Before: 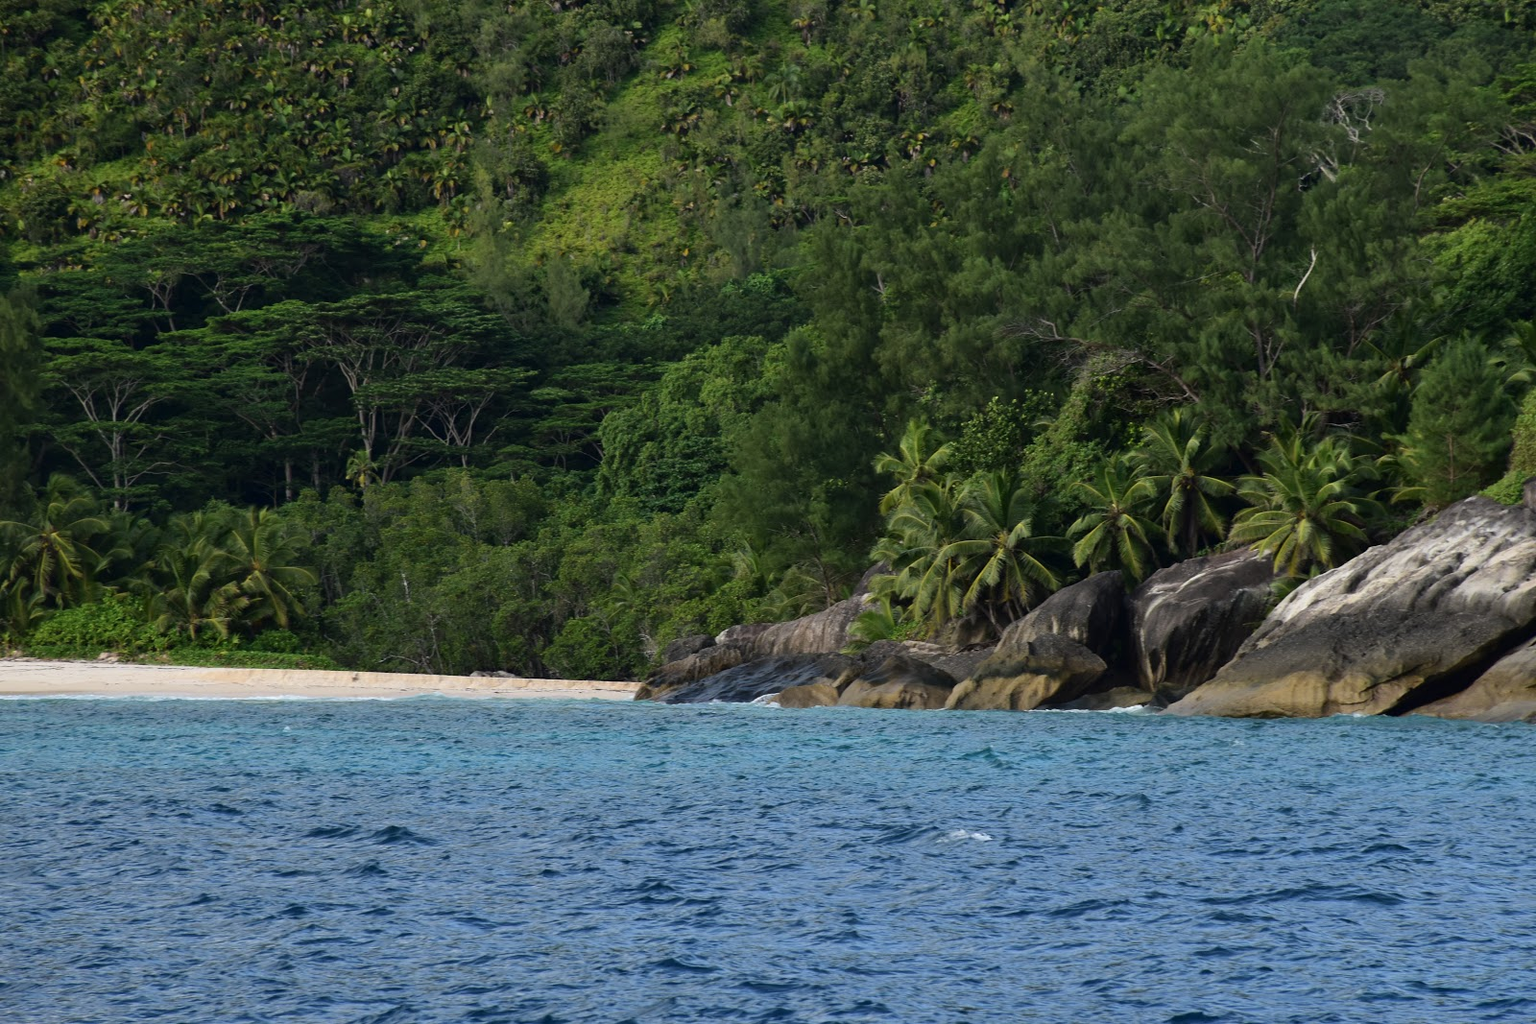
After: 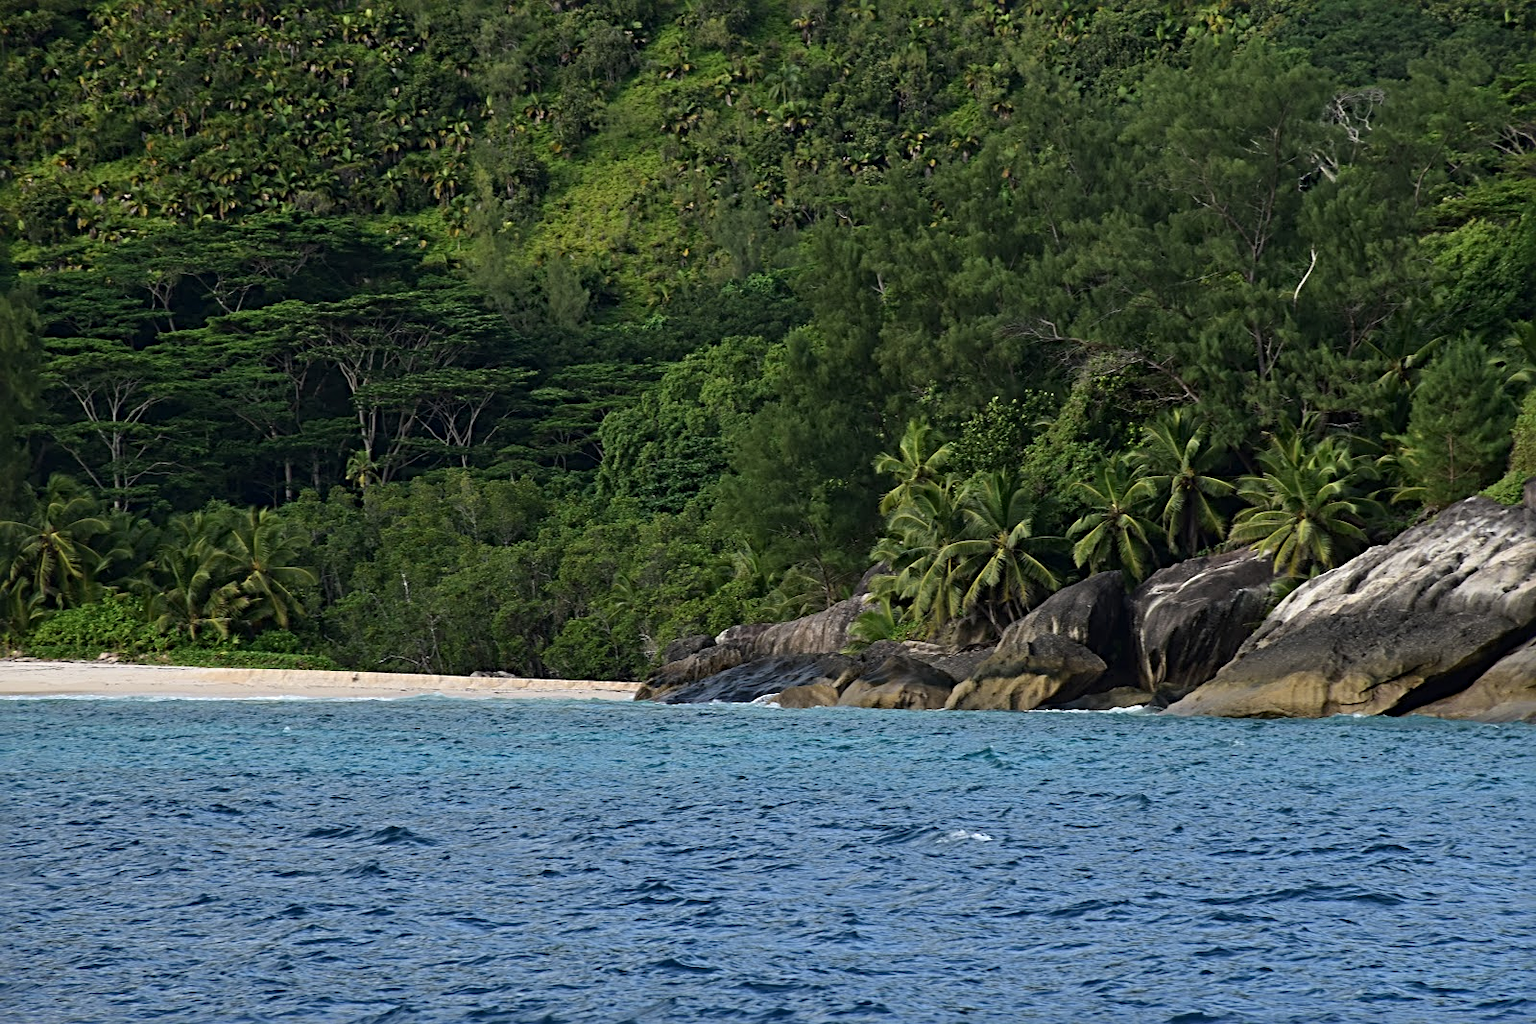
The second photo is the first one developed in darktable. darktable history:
sharpen: radius 3.987
